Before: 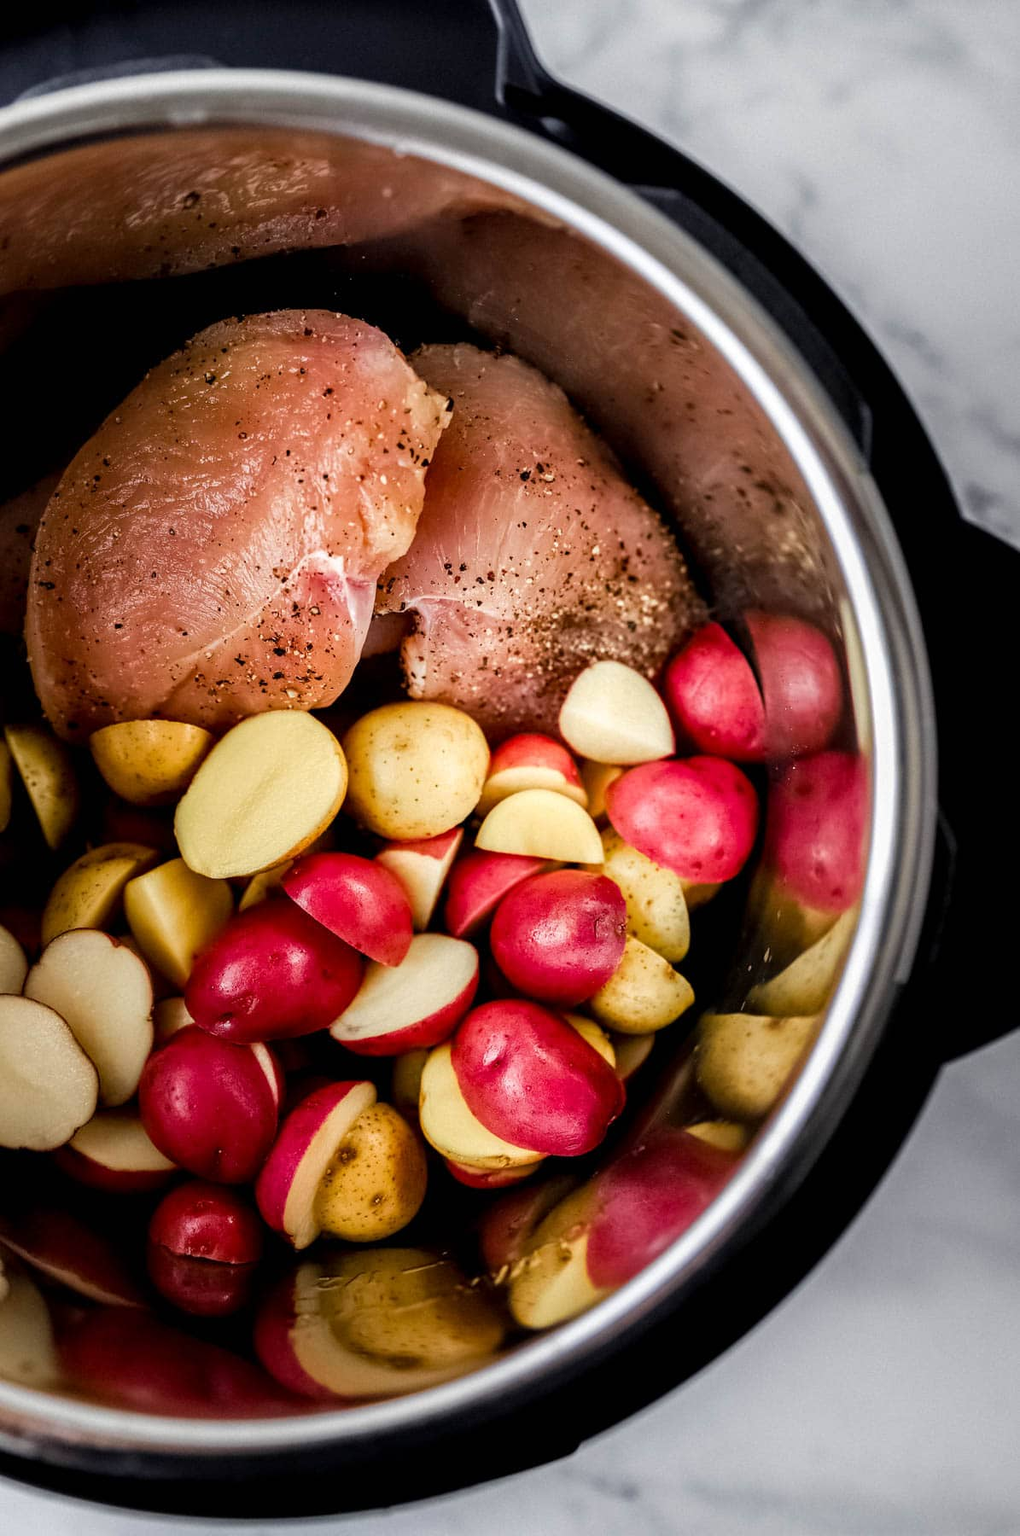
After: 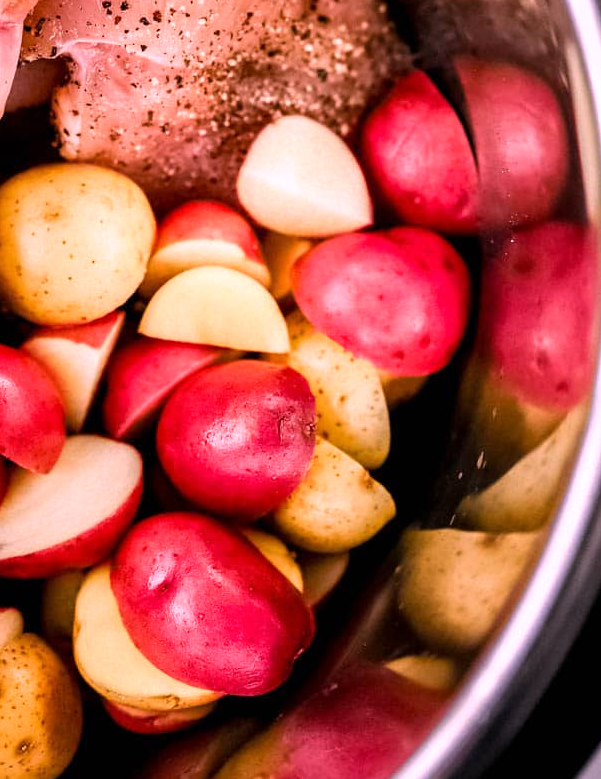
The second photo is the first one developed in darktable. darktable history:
crop: left 35.03%, top 36.625%, right 14.663%, bottom 20.057%
white balance: red 1.188, blue 1.11
